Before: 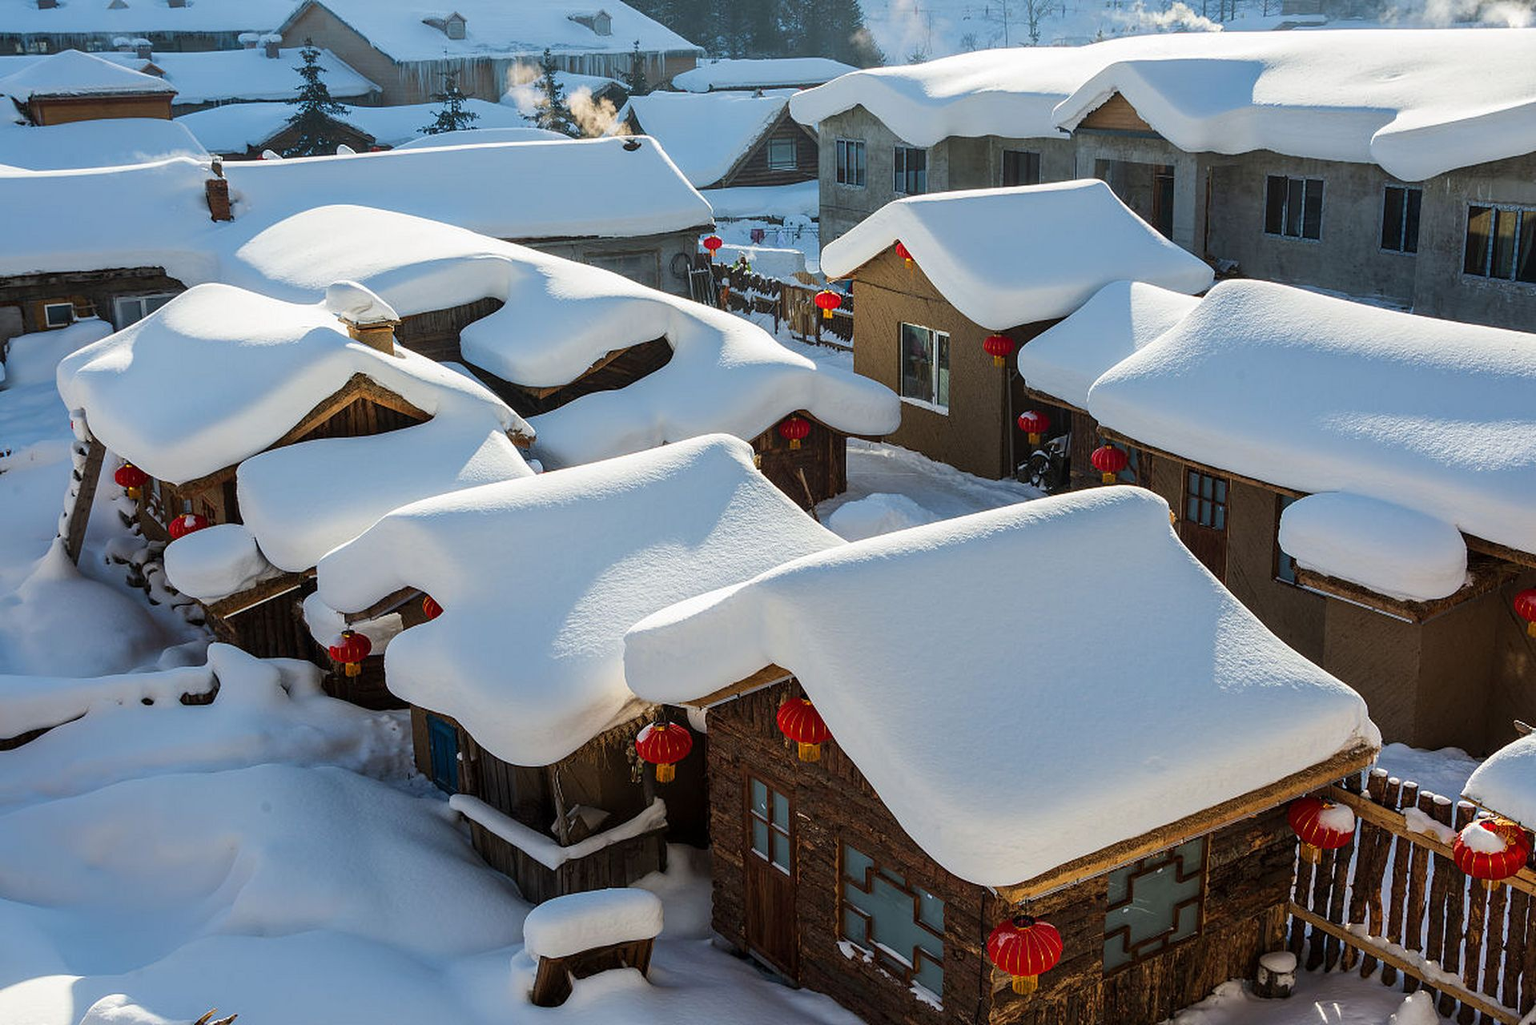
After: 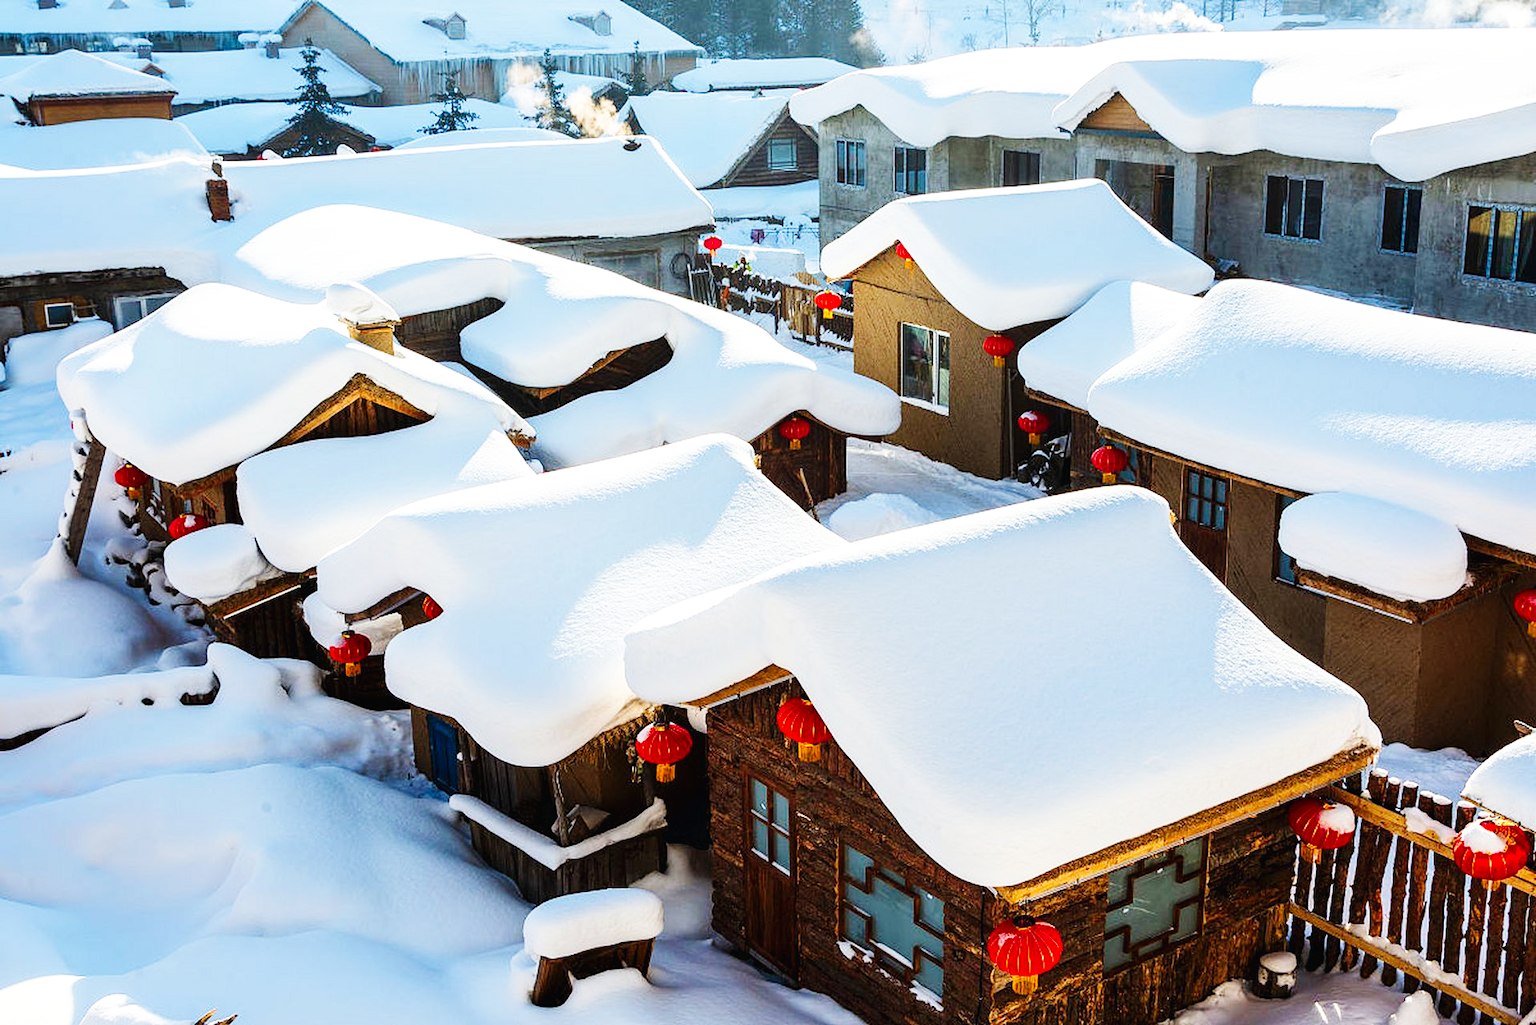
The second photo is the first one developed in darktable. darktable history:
base curve: curves: ch0 [(0, 0.003) (0.001, 0.002) (0.006, 0.004) (0.02, 0.022) (0.048, 0.086) (0.094, 0.234) (0.162, 0.431) (0.258, 0.629) (0.385, 0.8) (0.548, 0.918) (0.751, 0.988) (1, 1)], preserve colors none
color correction: saturation 1.1
exposure: exposure -0.01 EV, compensate highlight preservation false
